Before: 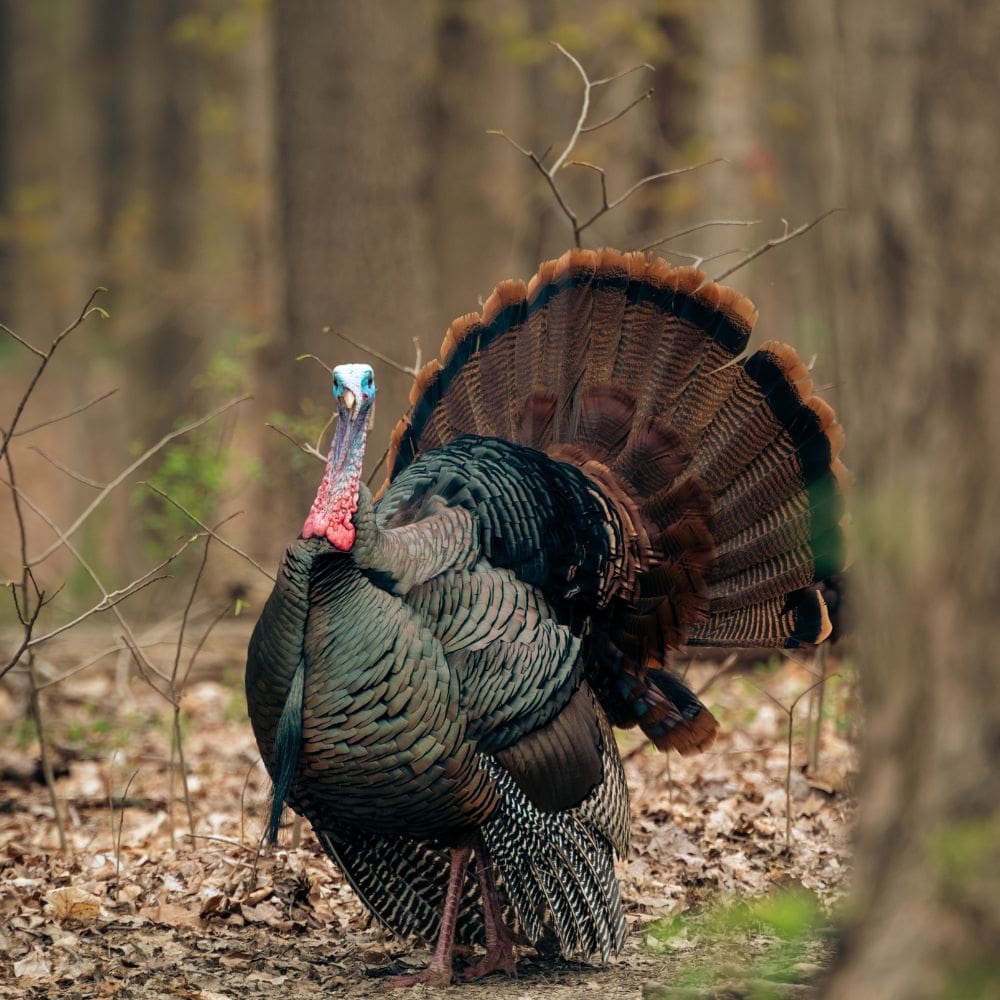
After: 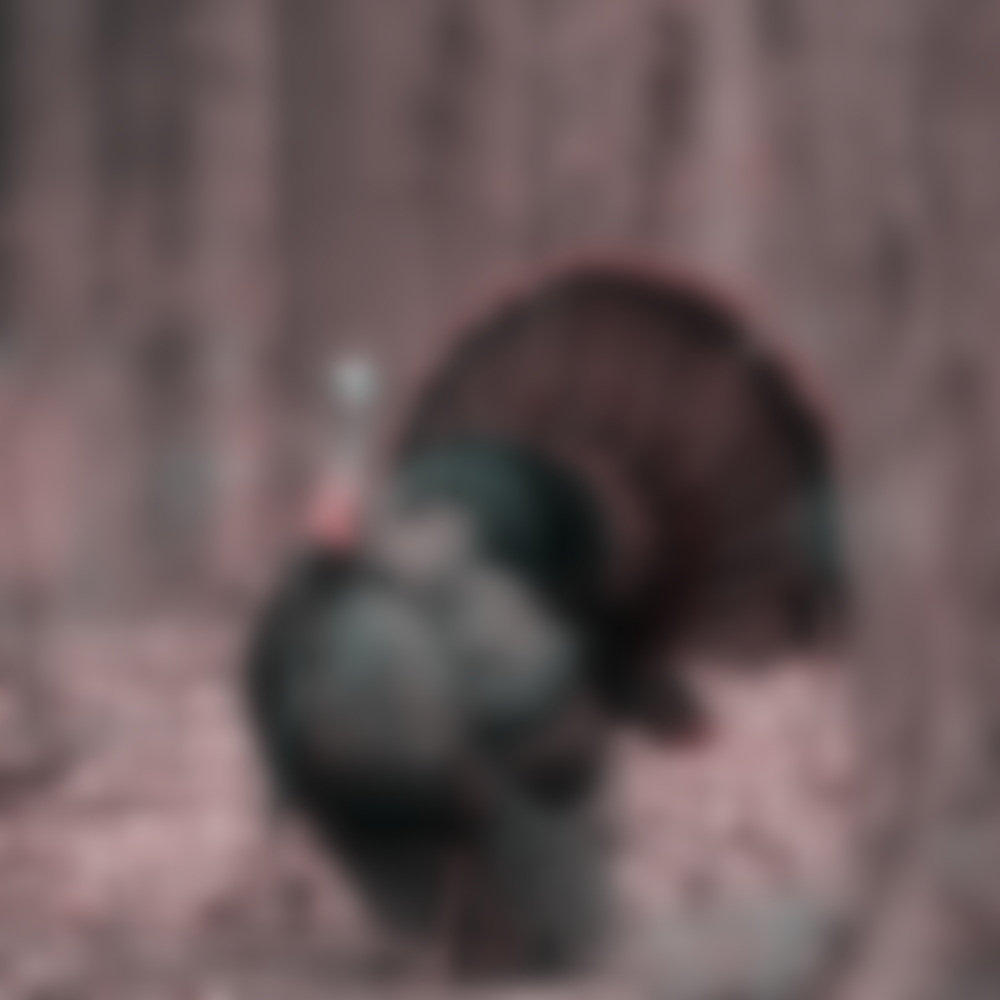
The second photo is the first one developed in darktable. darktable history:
color correction: saturation 0.8
lowpass: radius 16, unbound 0 | blend: blend mode color, opacity 100%; mask: uniform (no mask)
channel mixer: red [0, 0, 0, 1, 0, 0, 0], green [0 ×4, 0.8, 0.8, 0], blue [0 ×4, 0.2, 0.2, 0]
